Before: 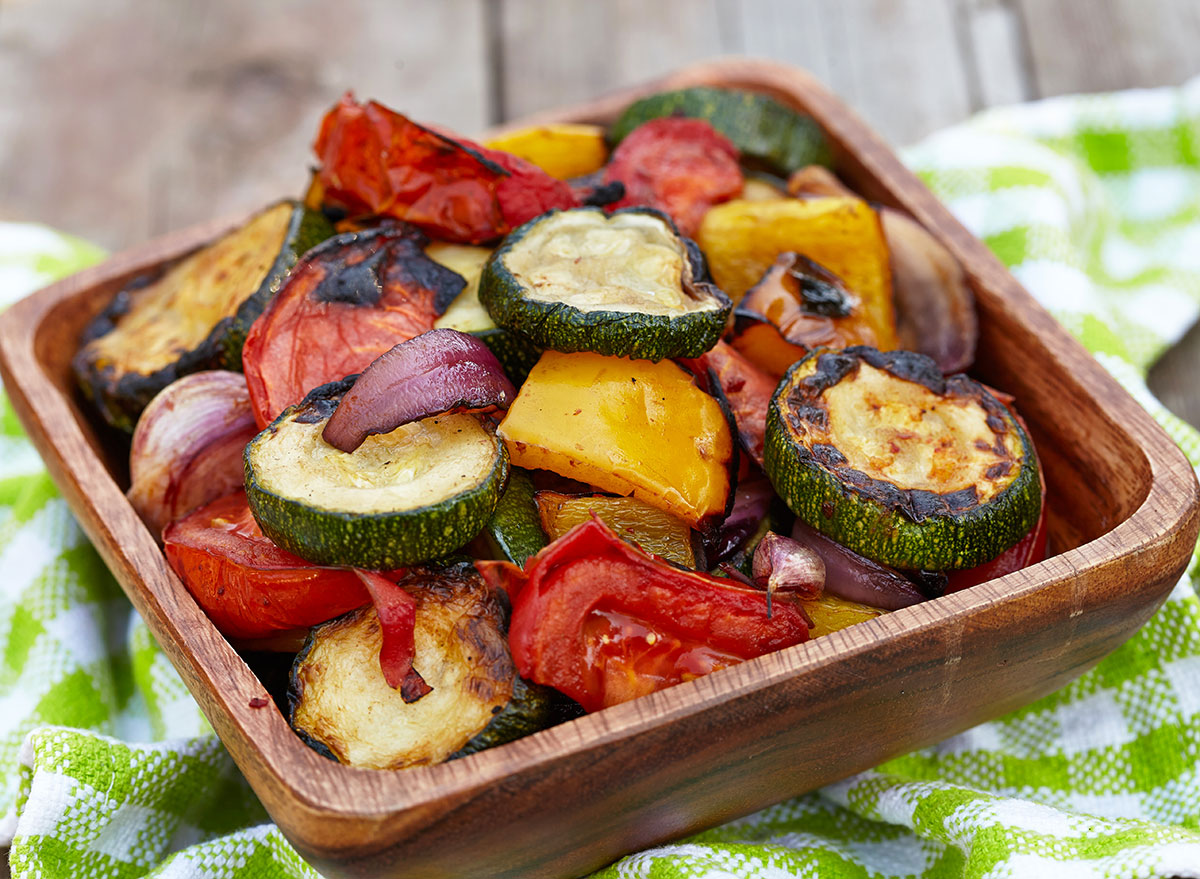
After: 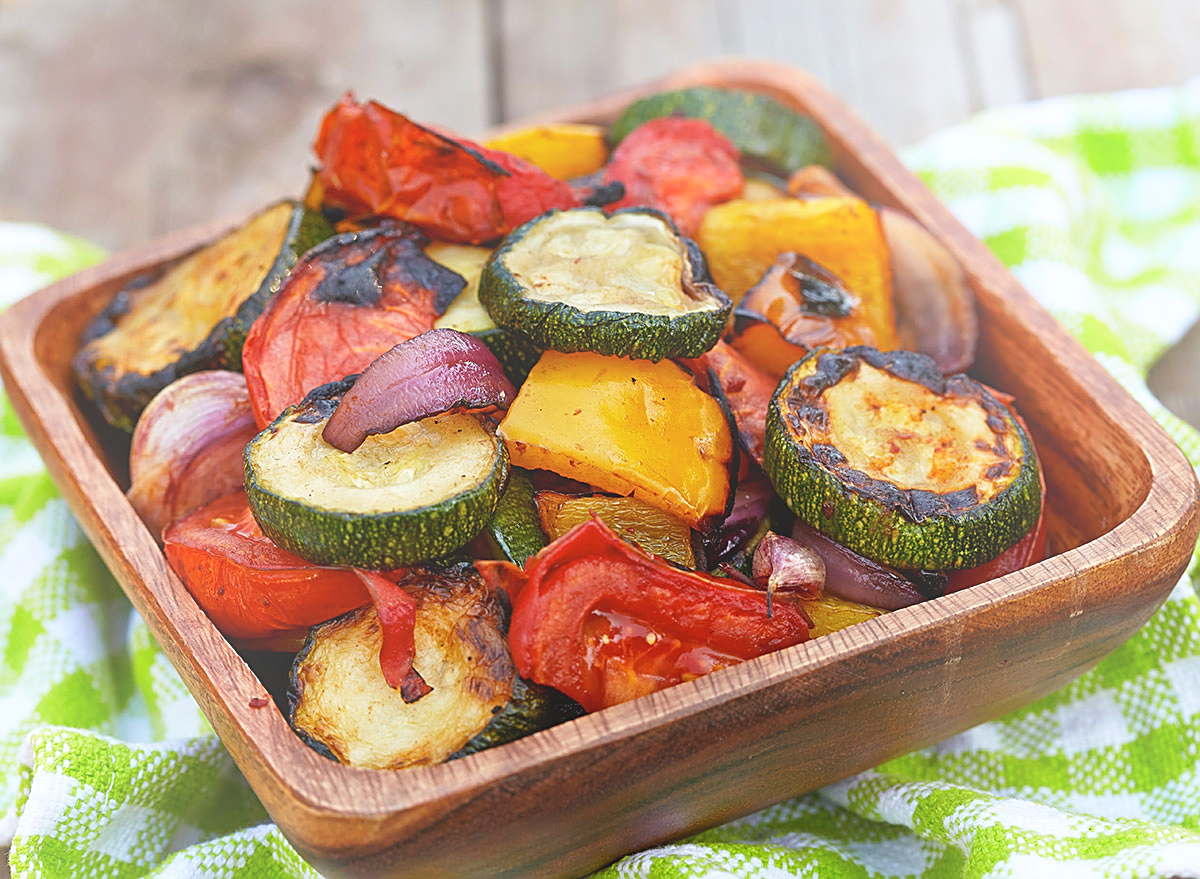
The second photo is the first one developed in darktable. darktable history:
sharpen: on, module defaults
bloom: size 40%
